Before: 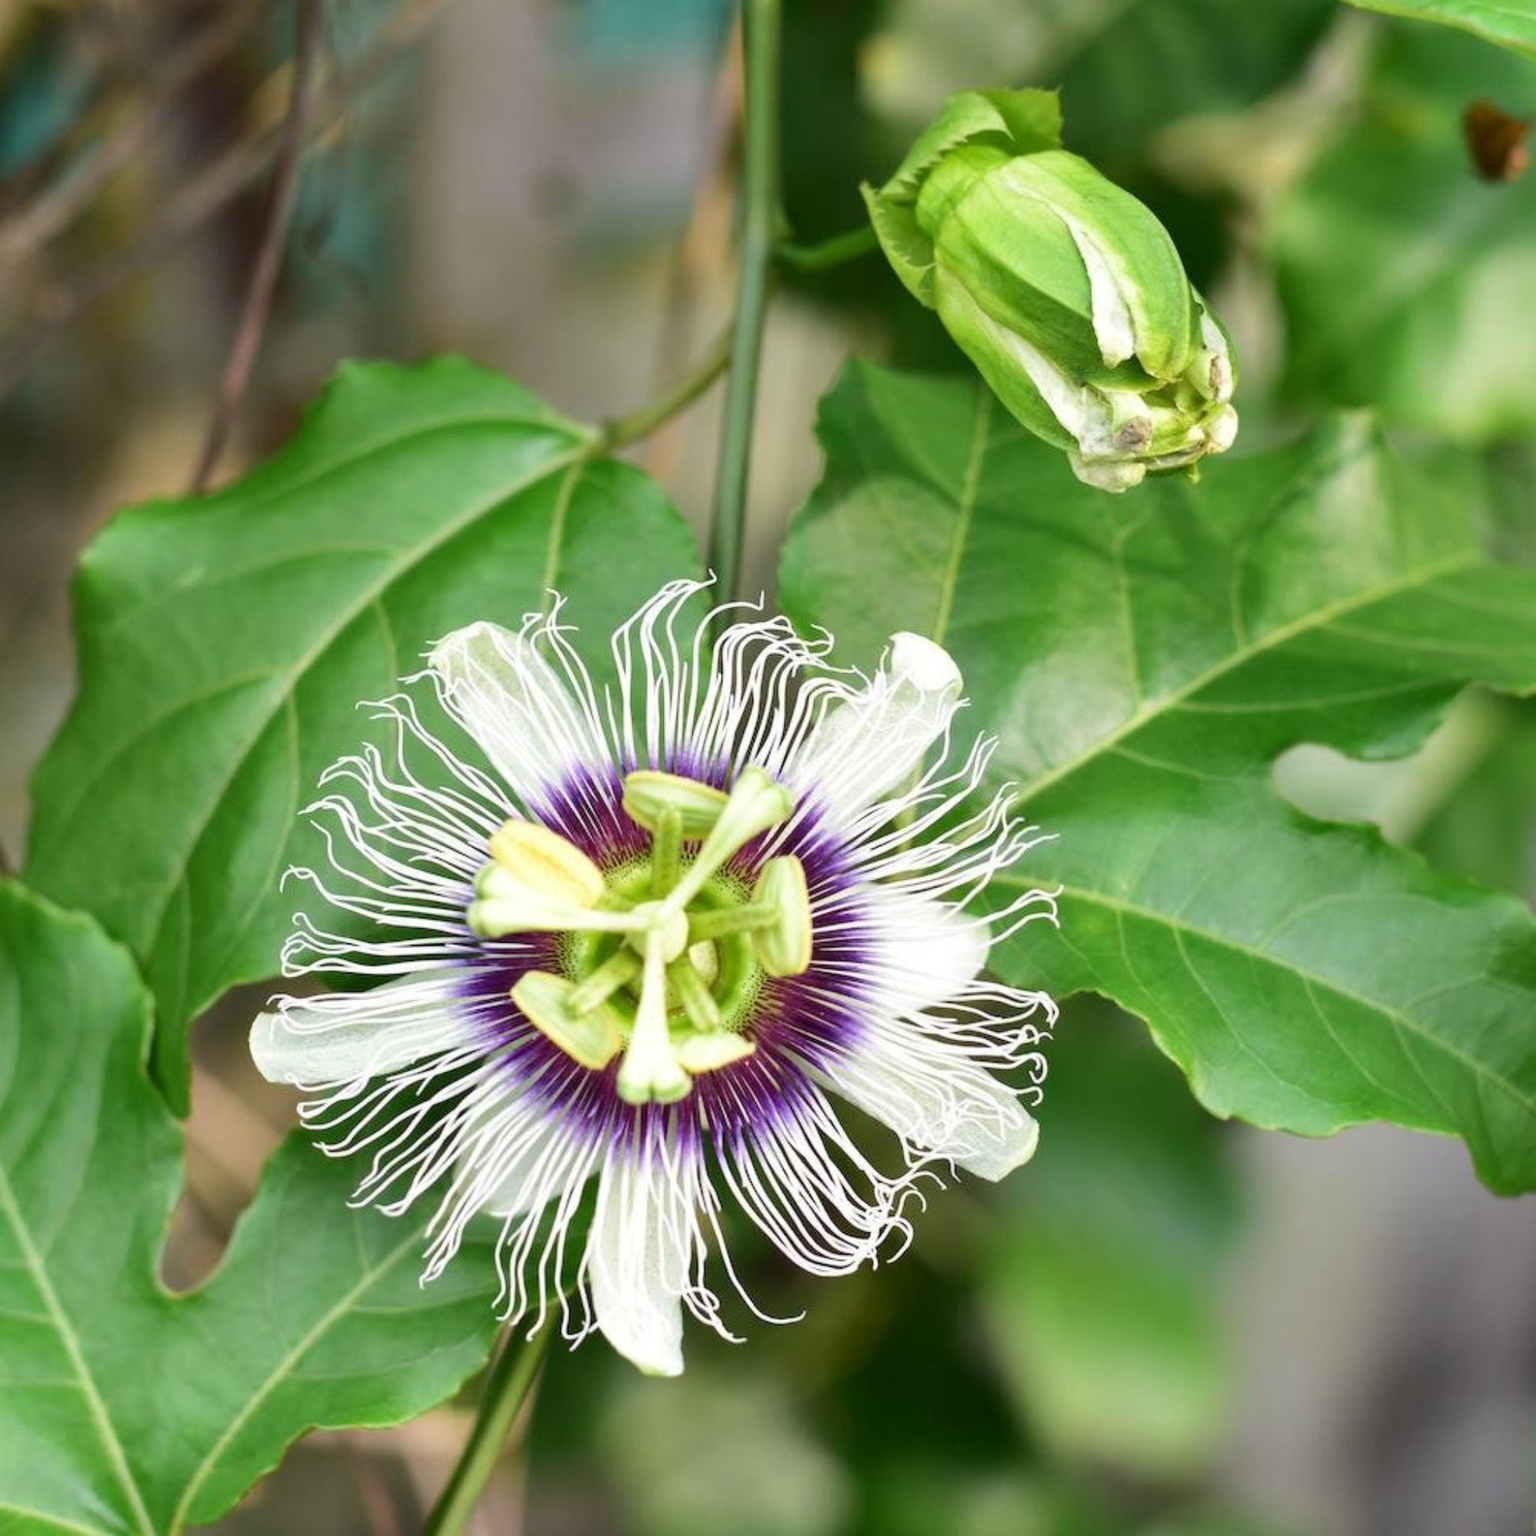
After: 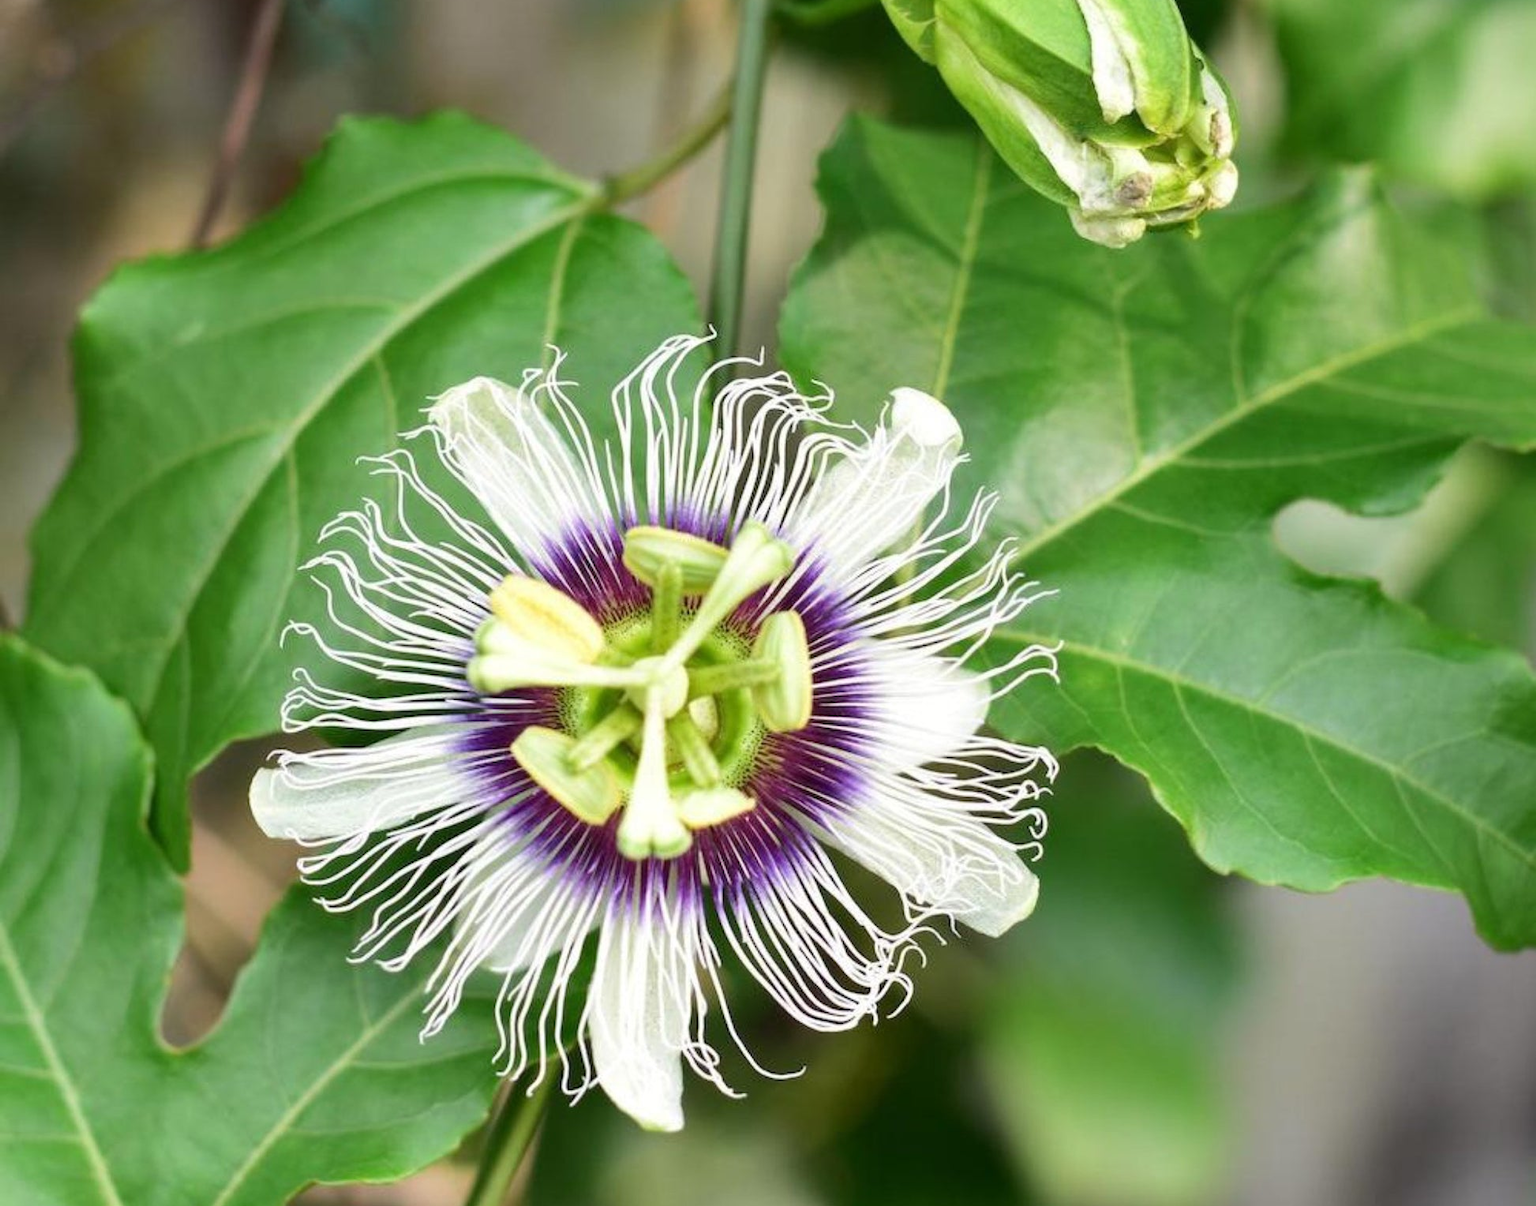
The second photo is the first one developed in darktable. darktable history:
crop and rotate: top 15.959%, bottom 5.466%
